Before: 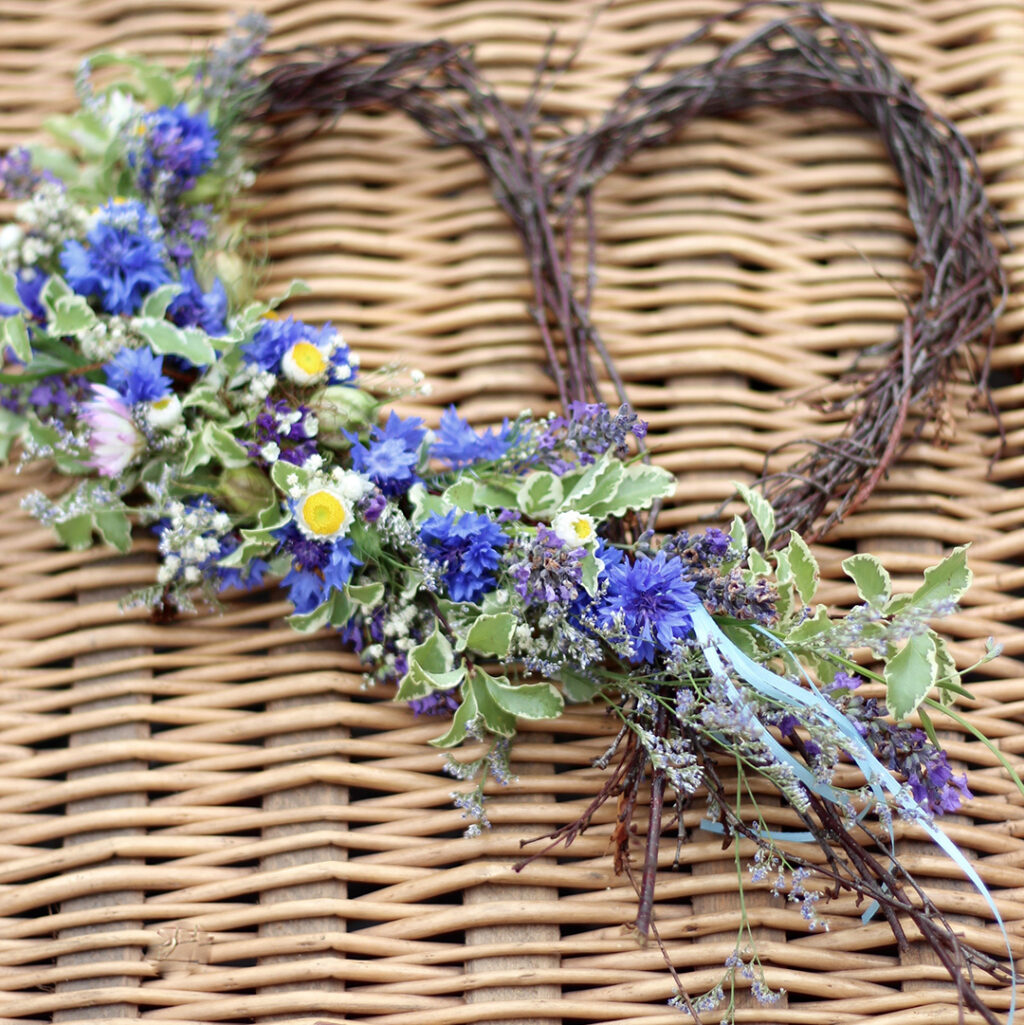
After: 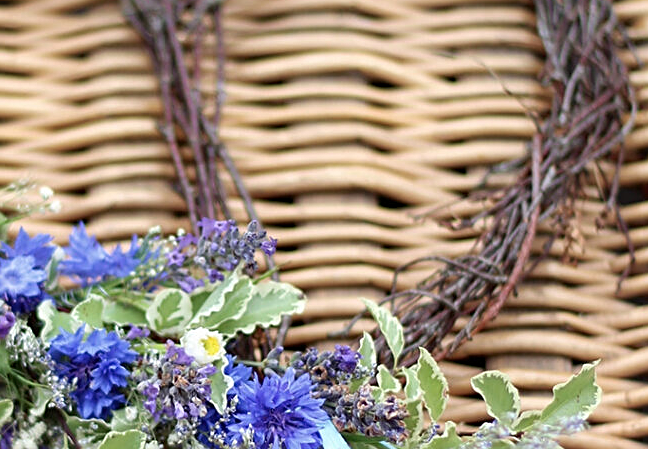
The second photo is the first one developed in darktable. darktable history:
crop: left 36.289%, top 17.885%, right 0.406%, bottom 38.232%
sharpen: on, module defaults
